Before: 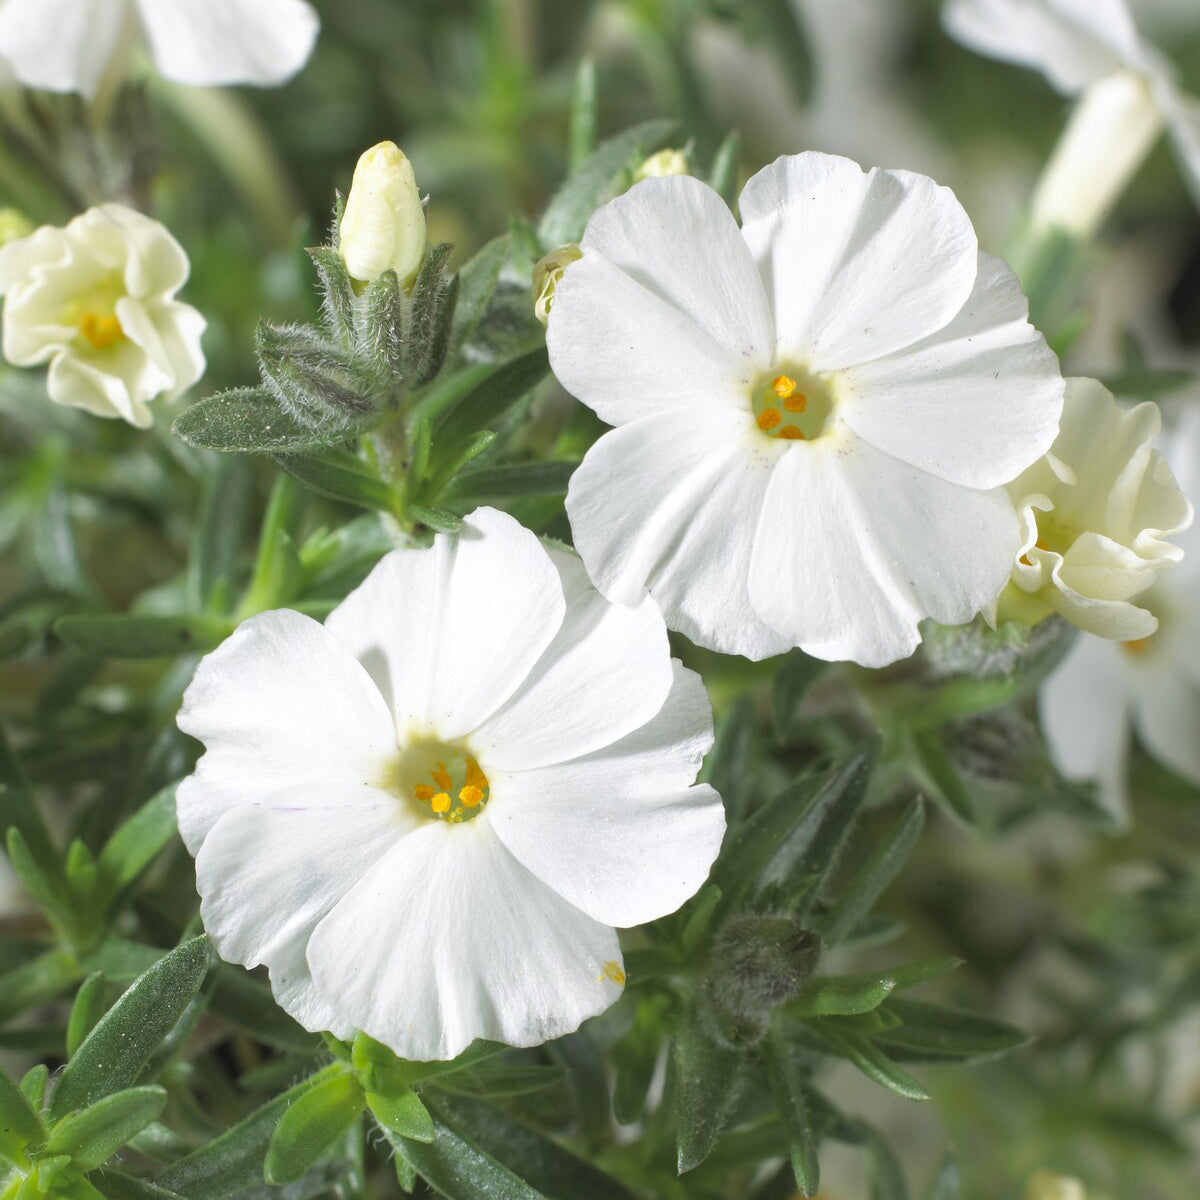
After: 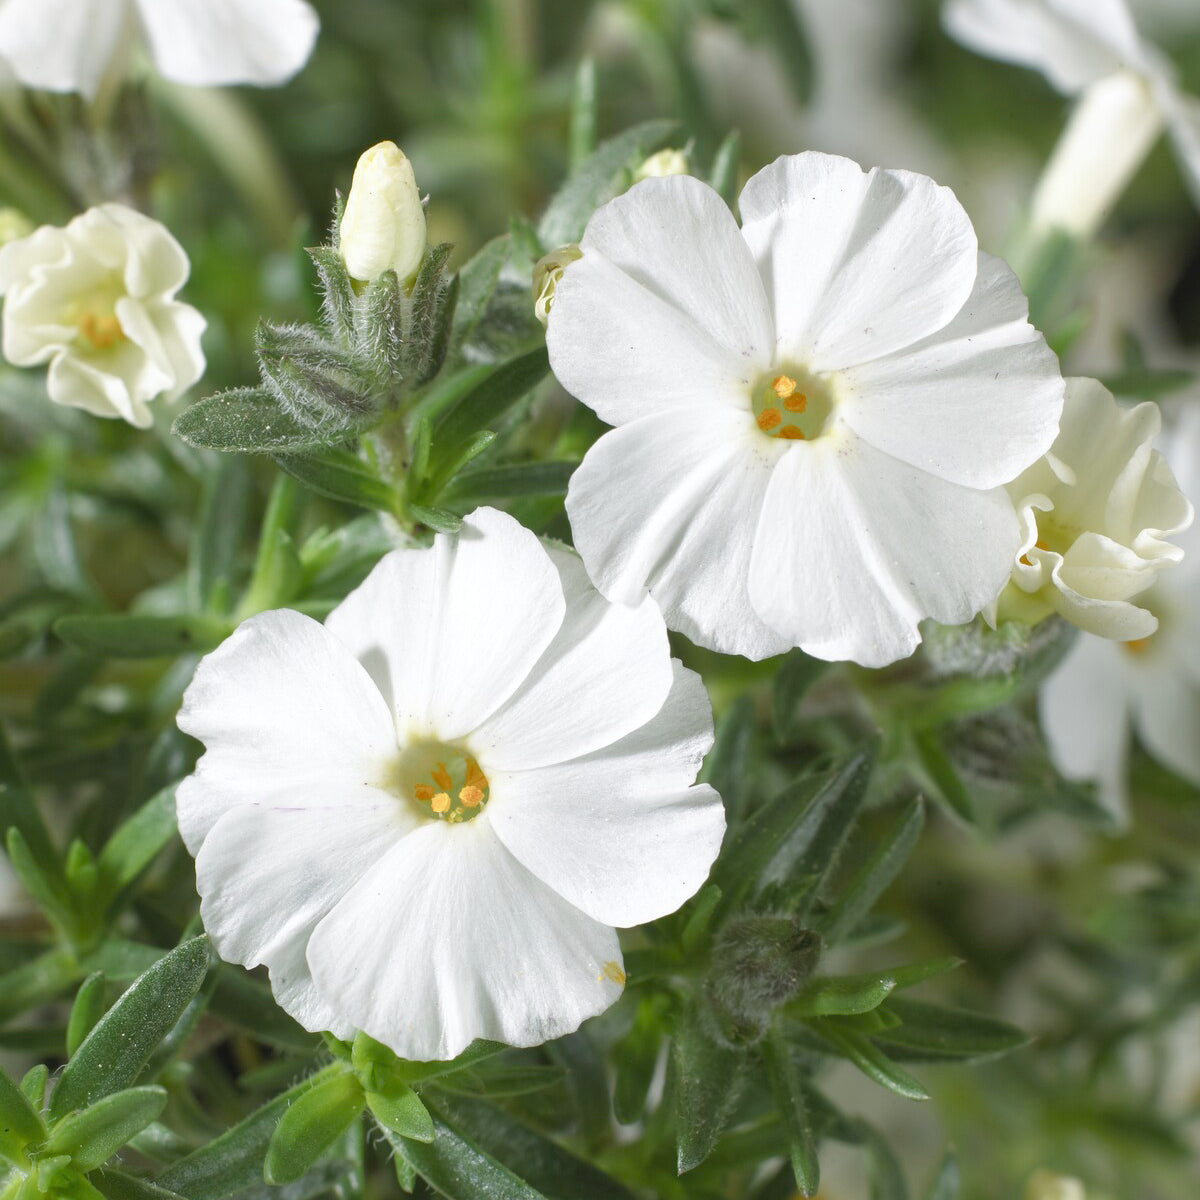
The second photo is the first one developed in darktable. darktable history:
color balance rgb: perceptual saturation grading › global saturation 20%, perceptual saturation grading › highlights -48.954%, perceptual saturation grading › shadows 25.043%
